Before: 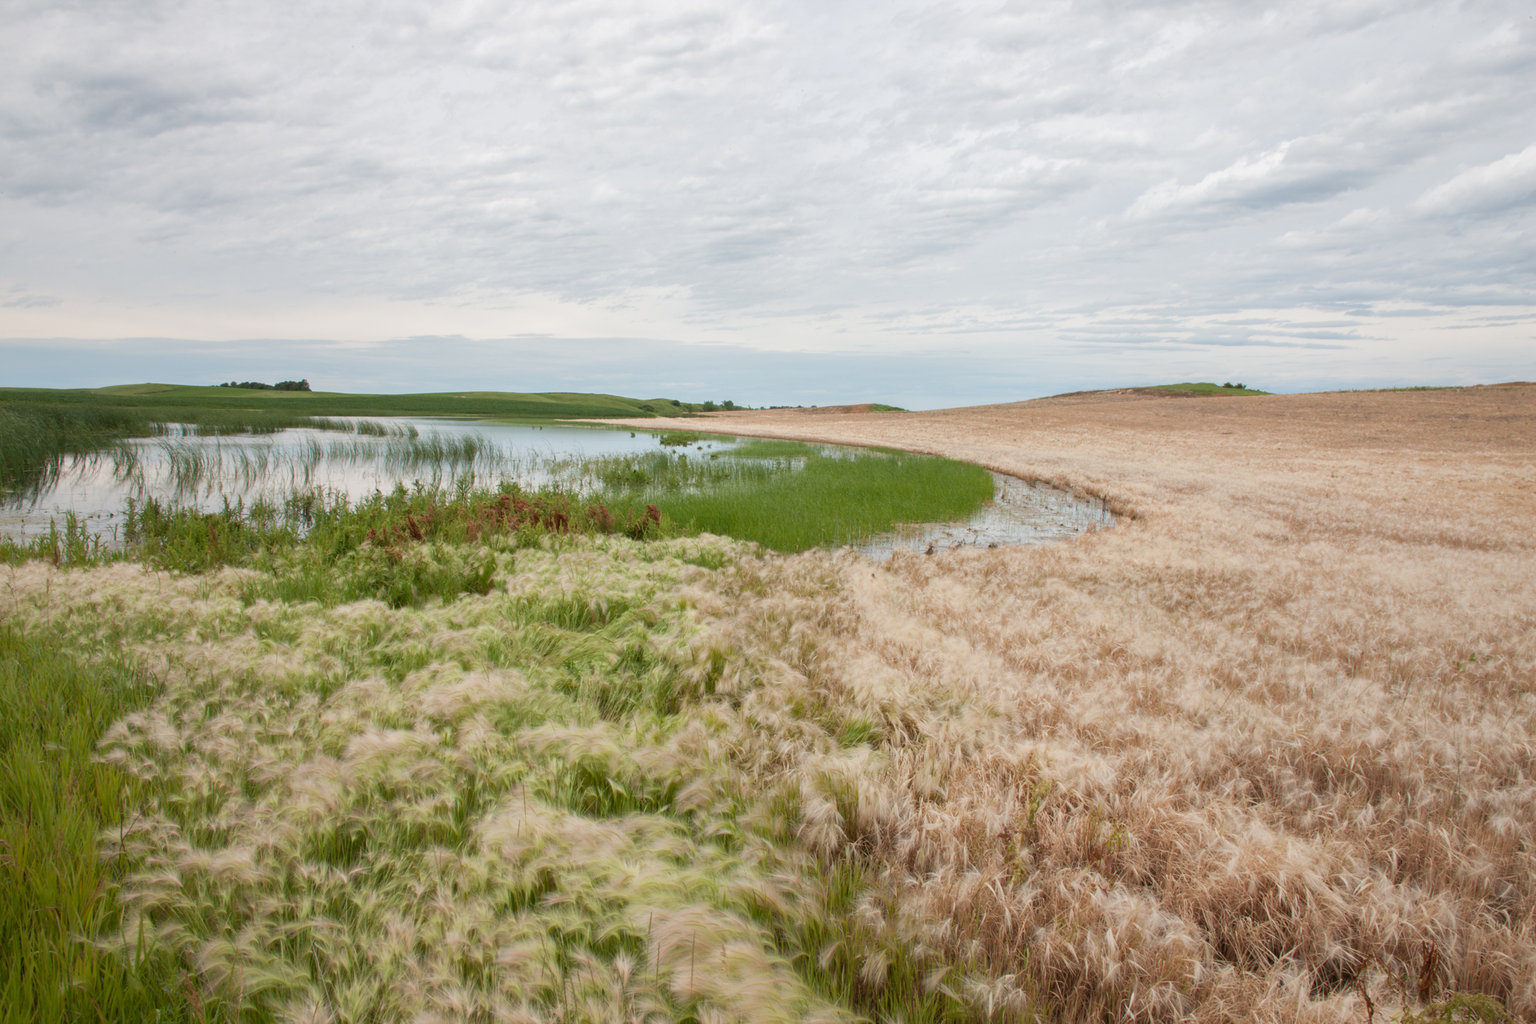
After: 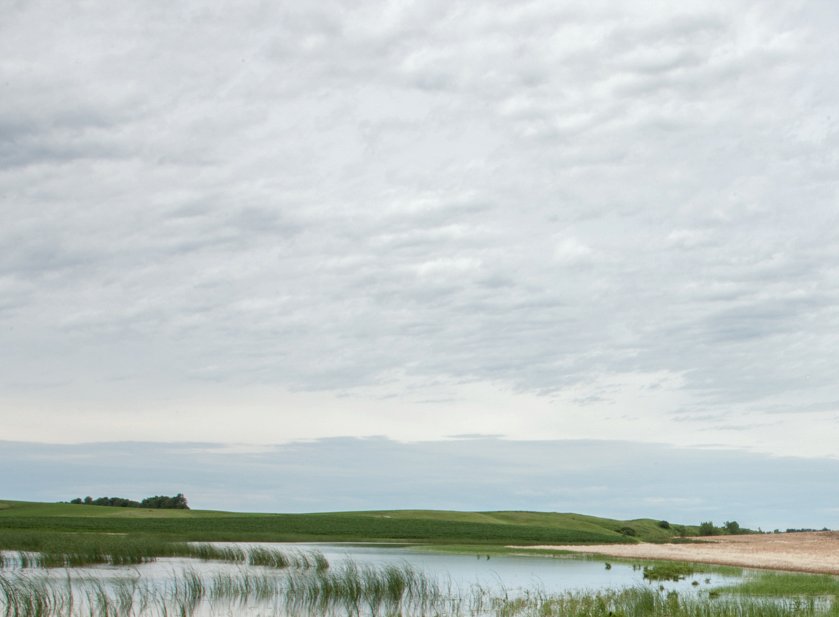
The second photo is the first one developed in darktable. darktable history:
white balance: red 0.978, blue 0.999
local contrast: detail 130%
crop and rotate: left 10.817%, top 0.062%, right 47.194%, bottom 53.626%
